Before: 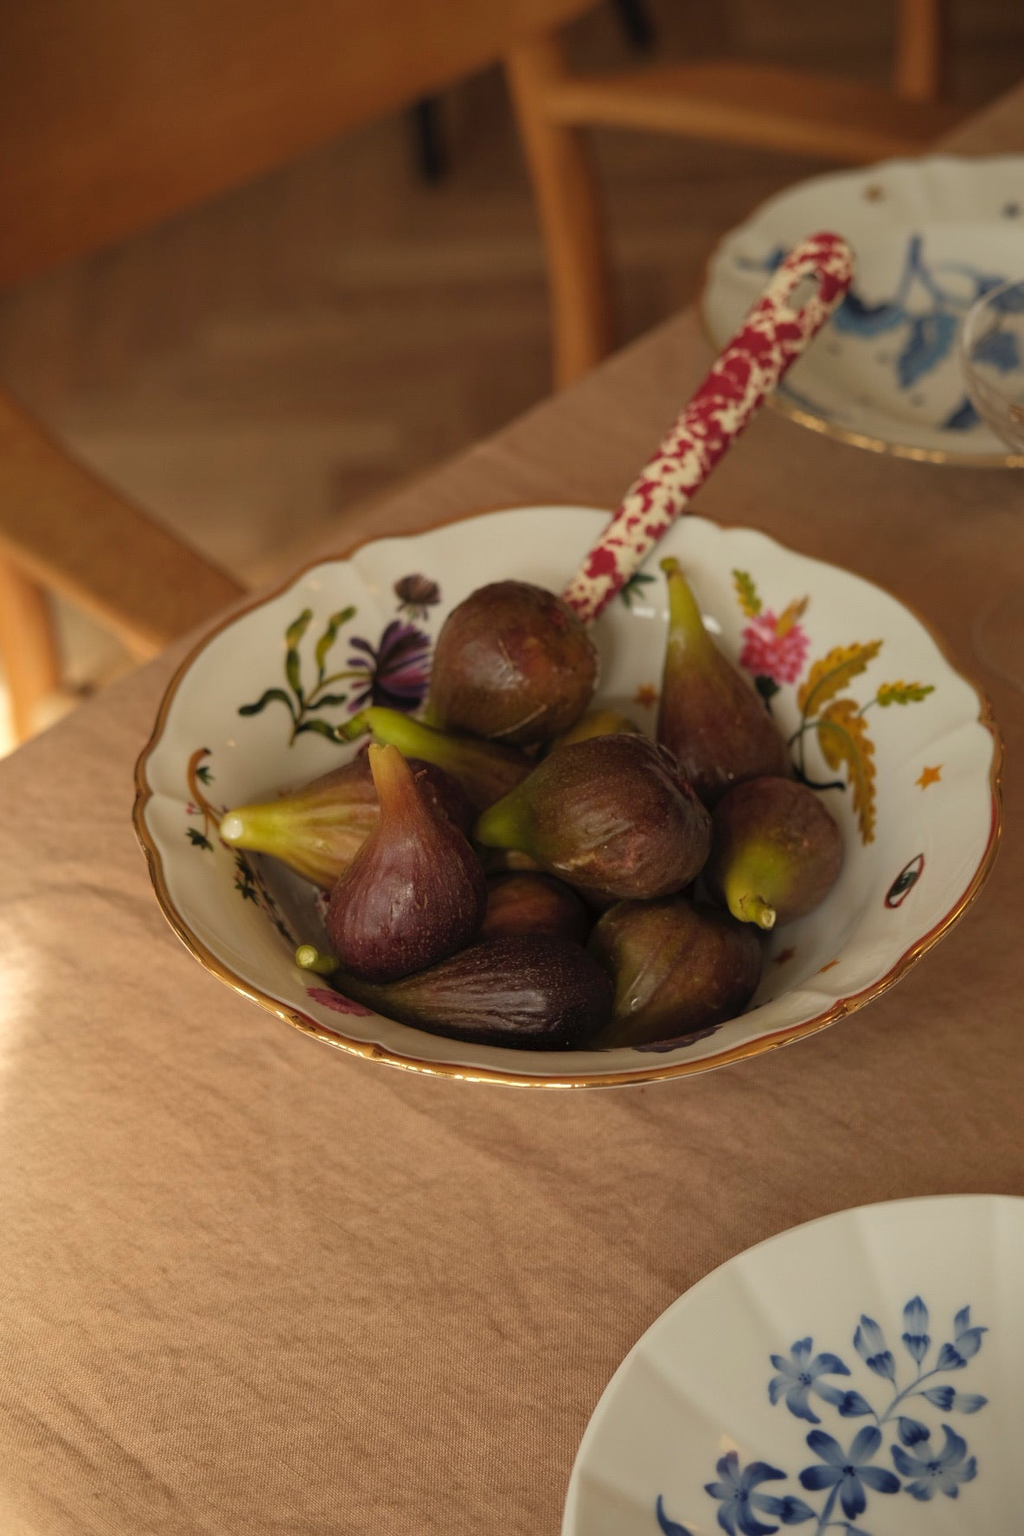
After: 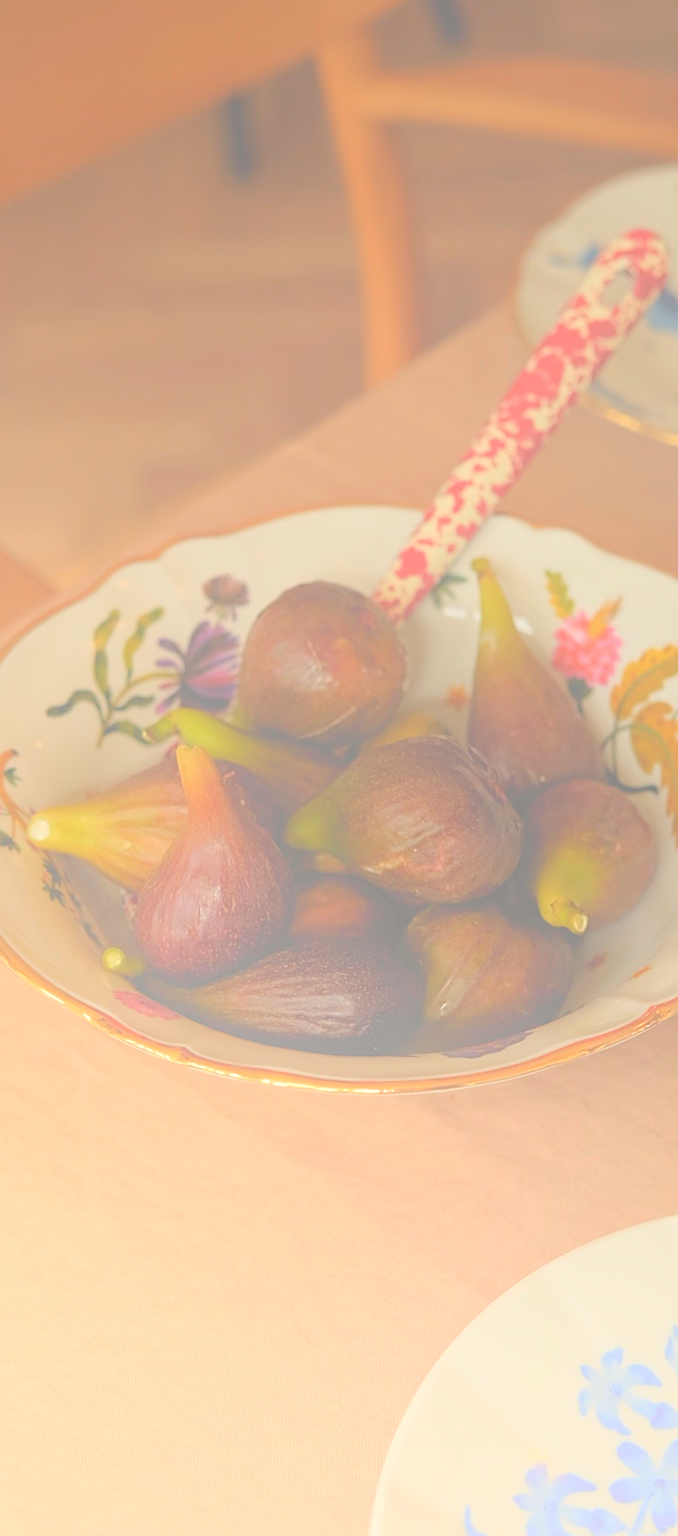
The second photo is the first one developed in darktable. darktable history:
bloom: size 70%, threshold 25%, strength 70%
sharpen: on, module defaults
crop and rotate: left 18.442%, right 15.508%
rotate and perspective: rotation 0.192°, lens shift (horizontal) -0.015, crop left 0.005, crop right 0.996, crop top 0.006, crop bottom 0.99
